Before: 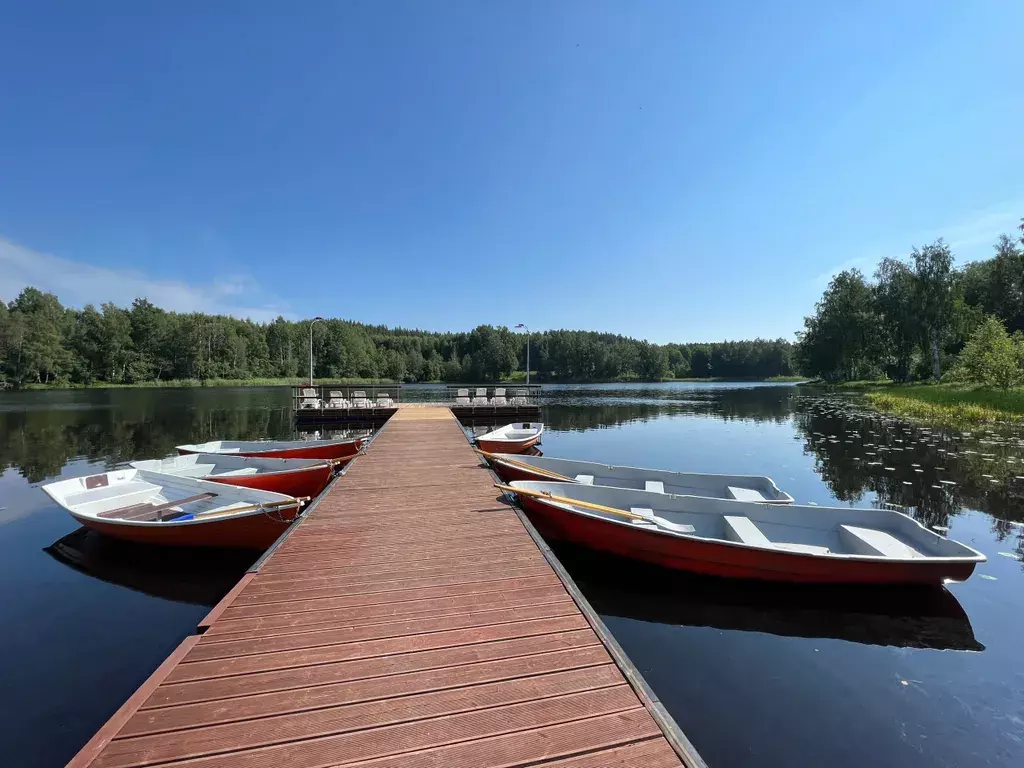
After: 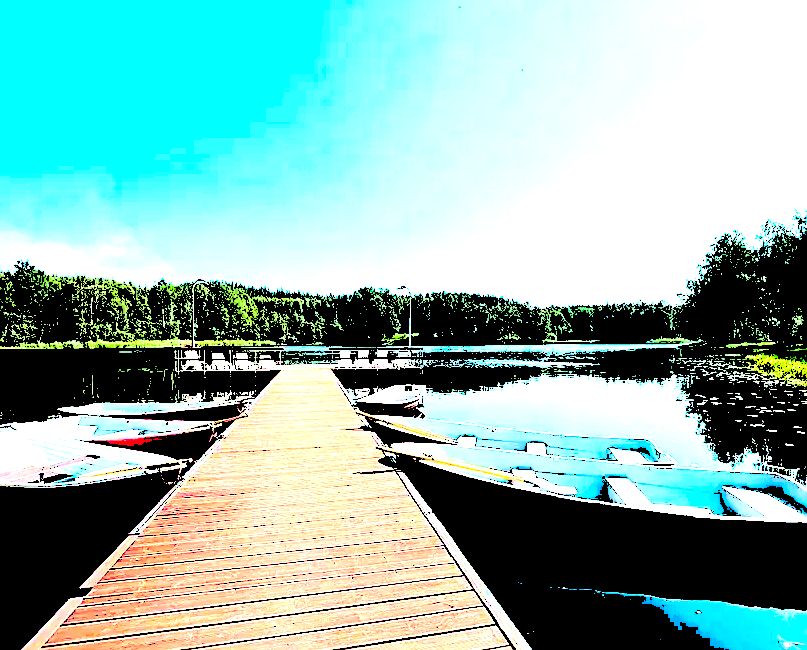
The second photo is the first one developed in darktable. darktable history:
tone curve: curves: ch0 [(0, 0) (0.003, 0.003) (0.011, 0.006) (0.025, 0.012) (0.044, 0.02) (0.069, 0.023) (0.1, 0.029) (0.136, 0.037) (0.177, 0.058) (0.224, 0.084) (0.277, 0.137) (0.335, 0.209) (0.399, 0.336) (0.468, 0.478) (0.543, 0.63) (0.623, 0.789) (0.709, 0.903) (0.801, 0.967) (0.898, 0.987) (1, 1)], preserve colors none
crop: left 11.578%, top 4.964%, right 9.56%, bottom 10.289%
sharpen: on, module defaults
levels: levels [0.246, 0.256, 0.506]
